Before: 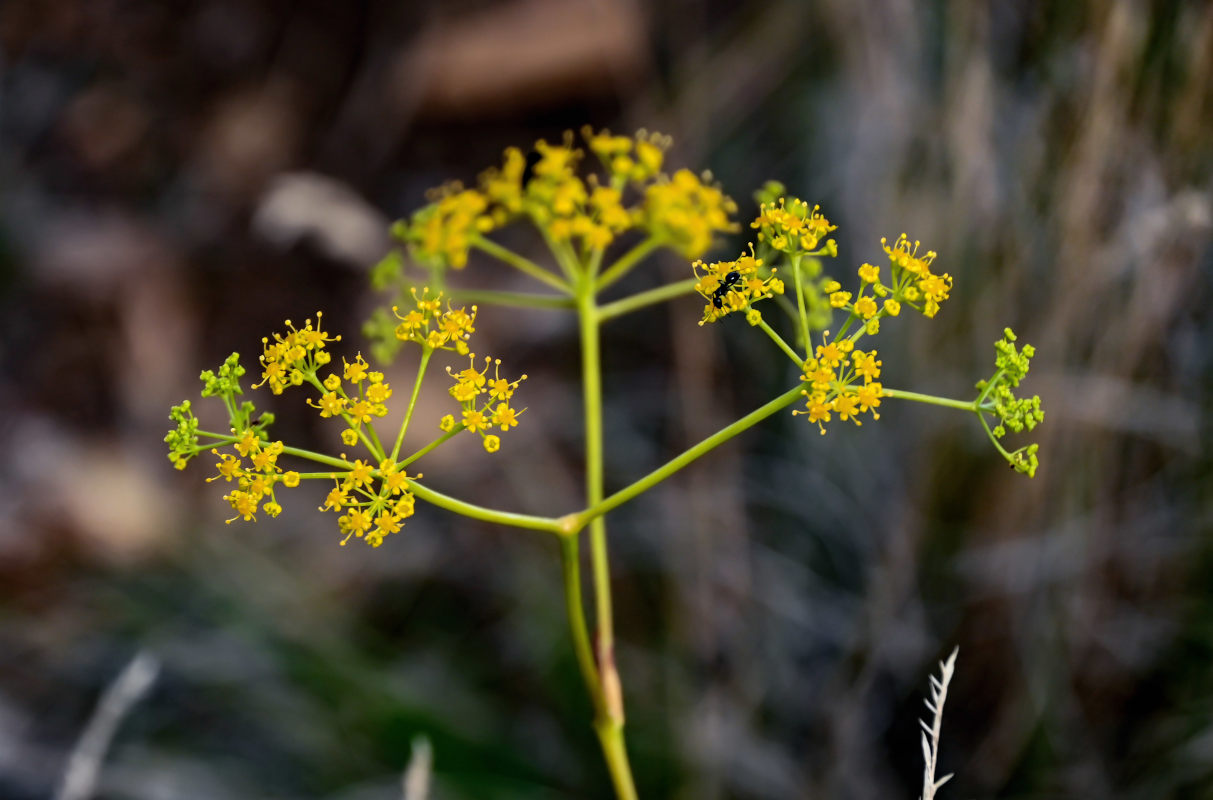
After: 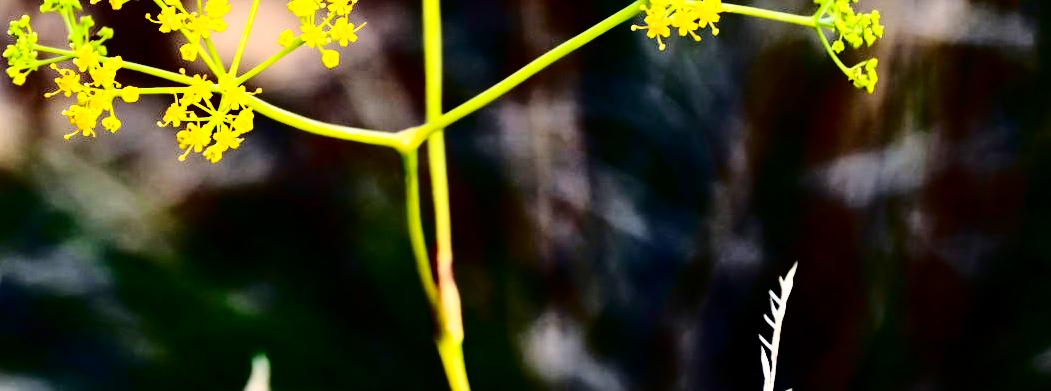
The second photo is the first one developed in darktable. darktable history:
contrast brightness saturation: contrast 0.4, brightness 0.05, saturation 0.25
fill light: exposure -2 EV, width 8.6
base curve: curves: ch0 [(0, 0) (0.028, 0.03) (0.121, 0.232) (0.46, 0.748) (0.859, 0.968) (1, 1)], preserve colors none
crop and rotate: left 13.306%, top 48.129%, bottom 2.928%
rgb levels: preserve colors max RGB
